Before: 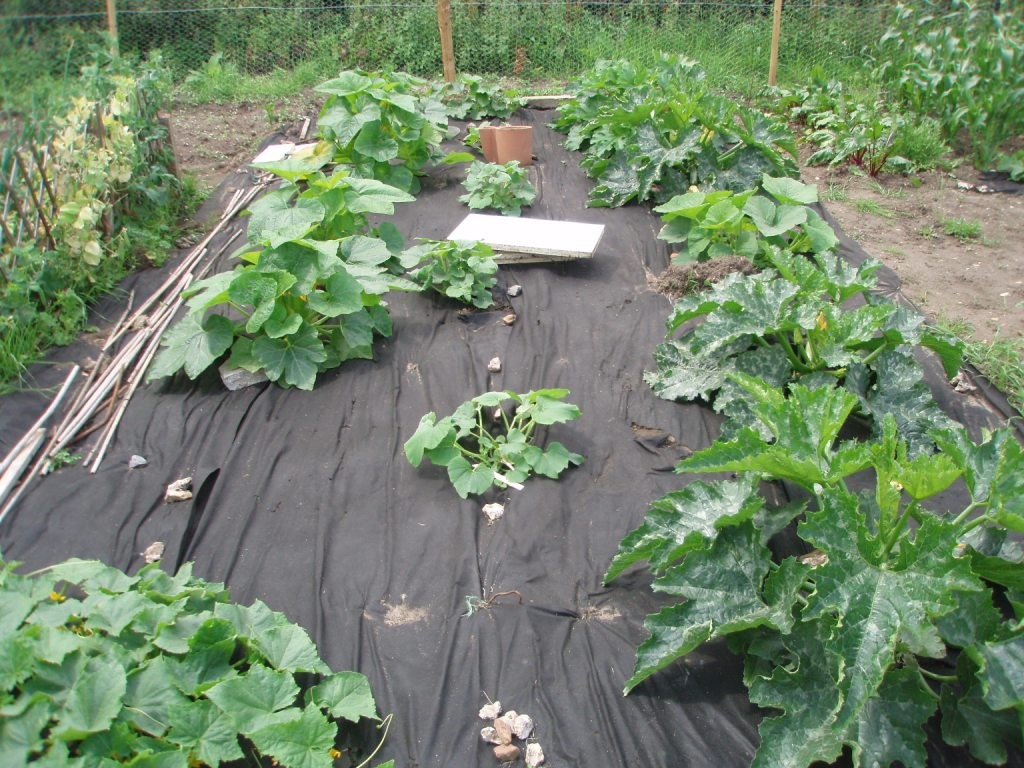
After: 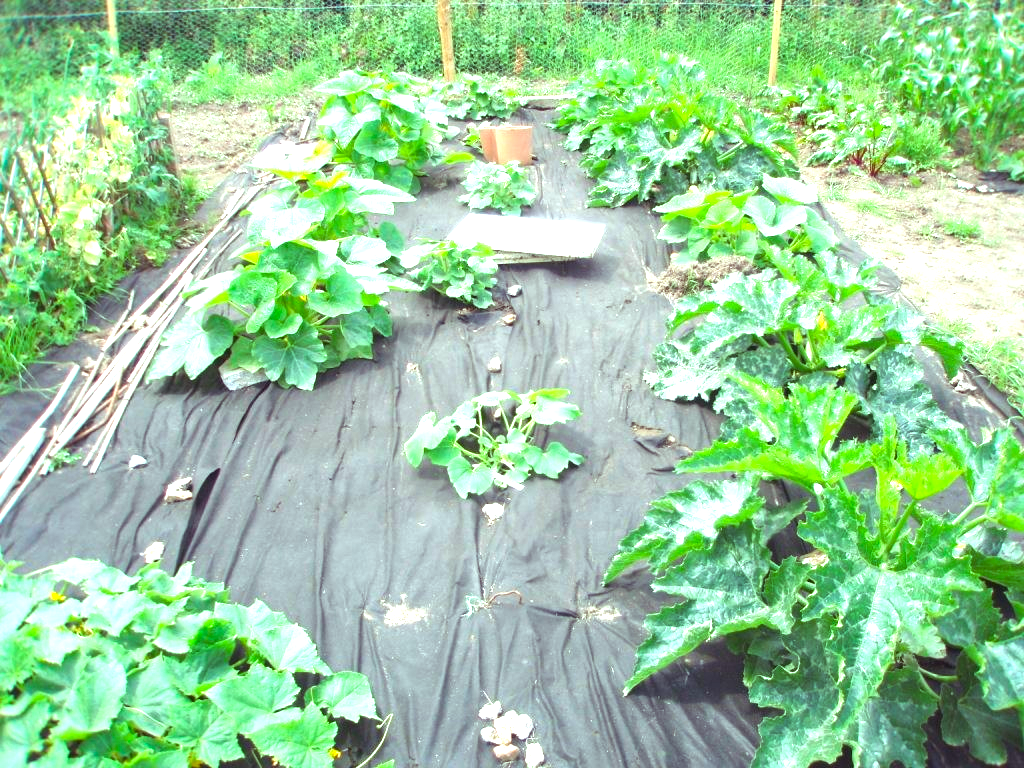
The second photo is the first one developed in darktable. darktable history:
color balance rgb: shadows lift › luminance 0.49%, shadows lift › chroma 6.83%, shadows lift › hue 300.29°, power › hue 208.98°, highlights gain › luminance 20.24%, highlights gain › chroma 2.73%, highlights gain › hue 173.85°, perceptual saturation grading › global saturation 18.05%
exposure: black level correction 0, exposure 1.2 EV, compensate exposure bias true, compensate highlight preservation false
